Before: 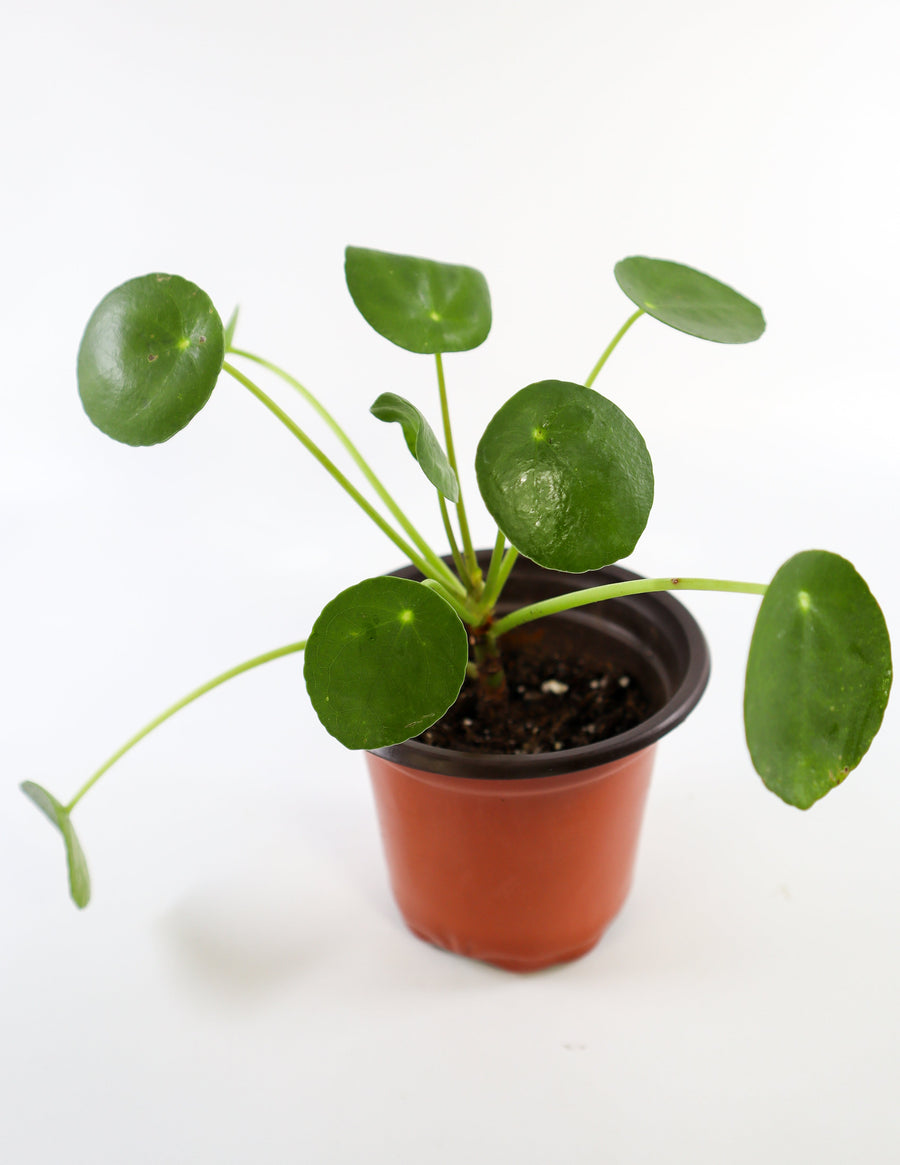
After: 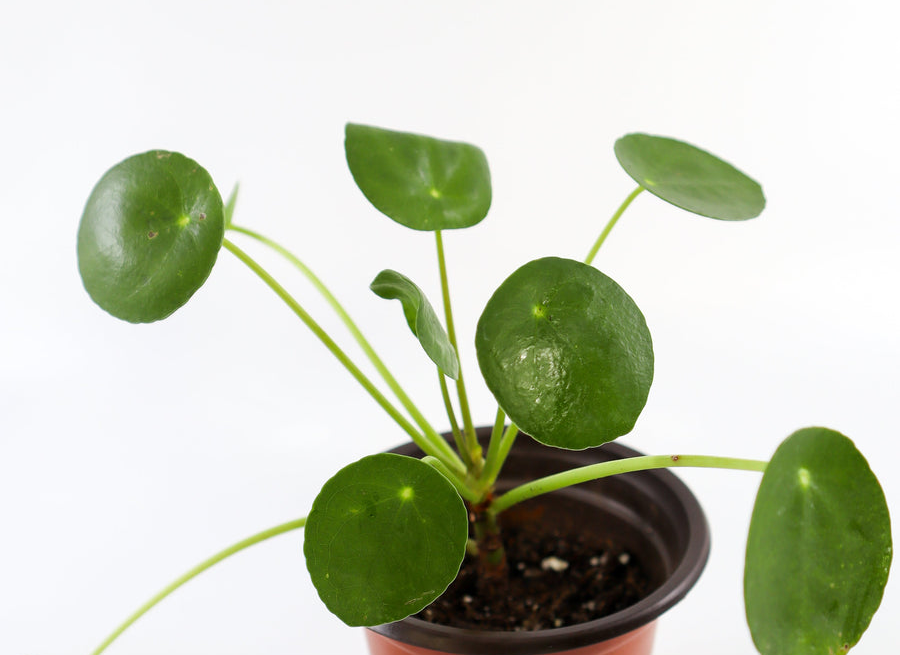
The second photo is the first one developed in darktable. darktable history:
crop and rotate: top 10.619%, bottom 33.148%
